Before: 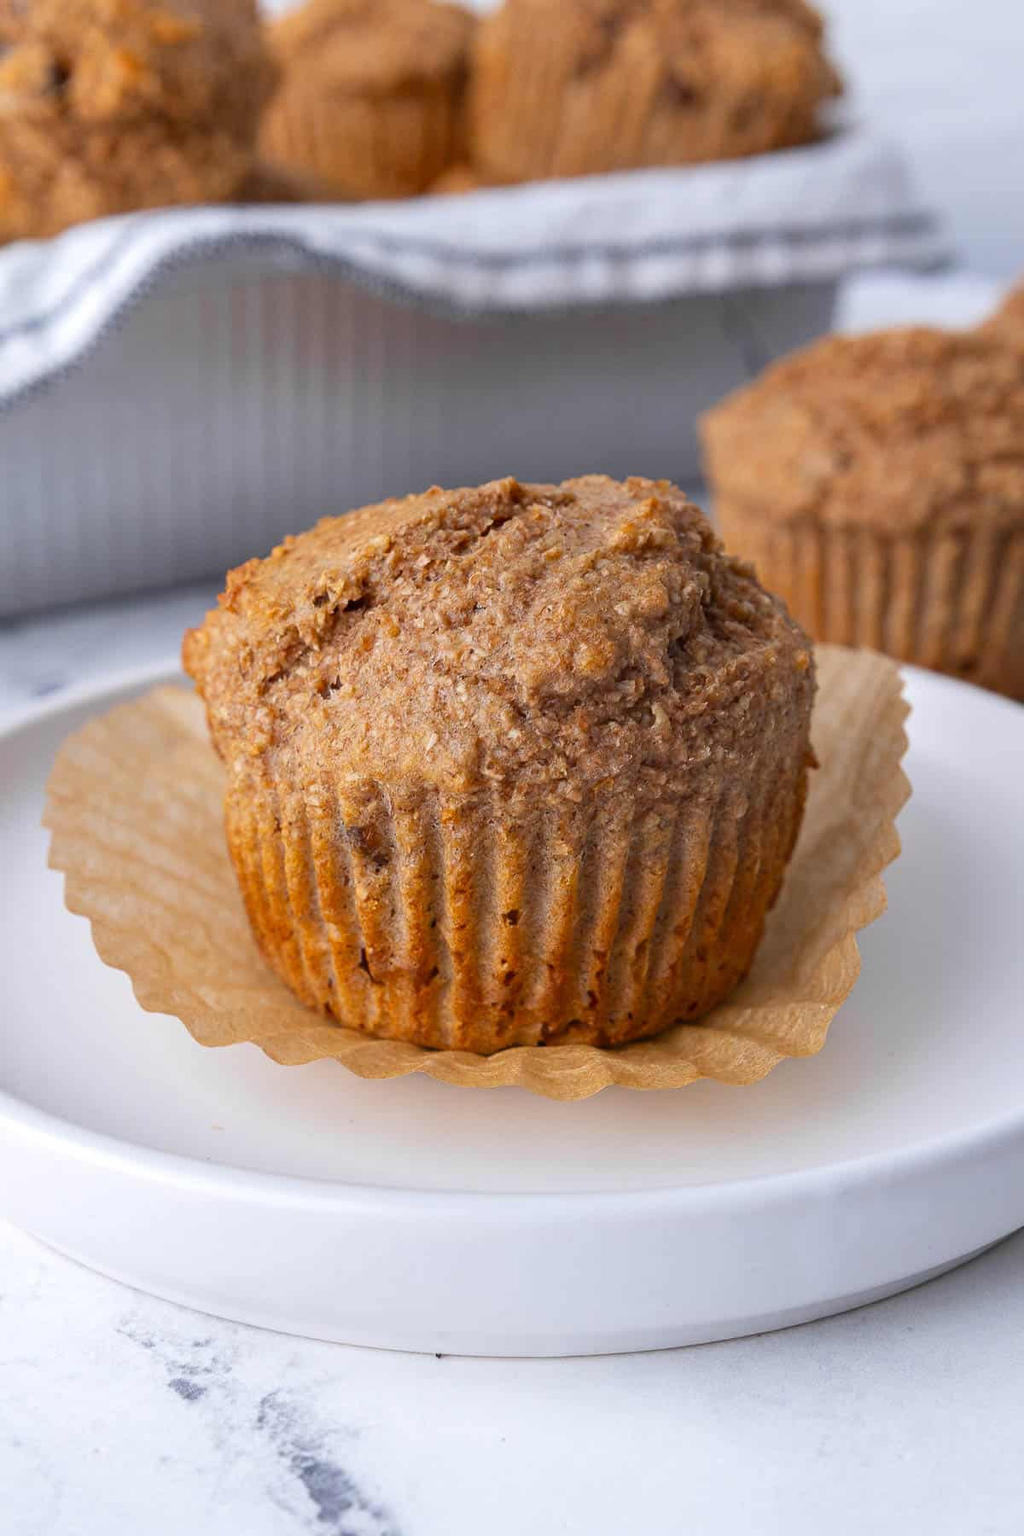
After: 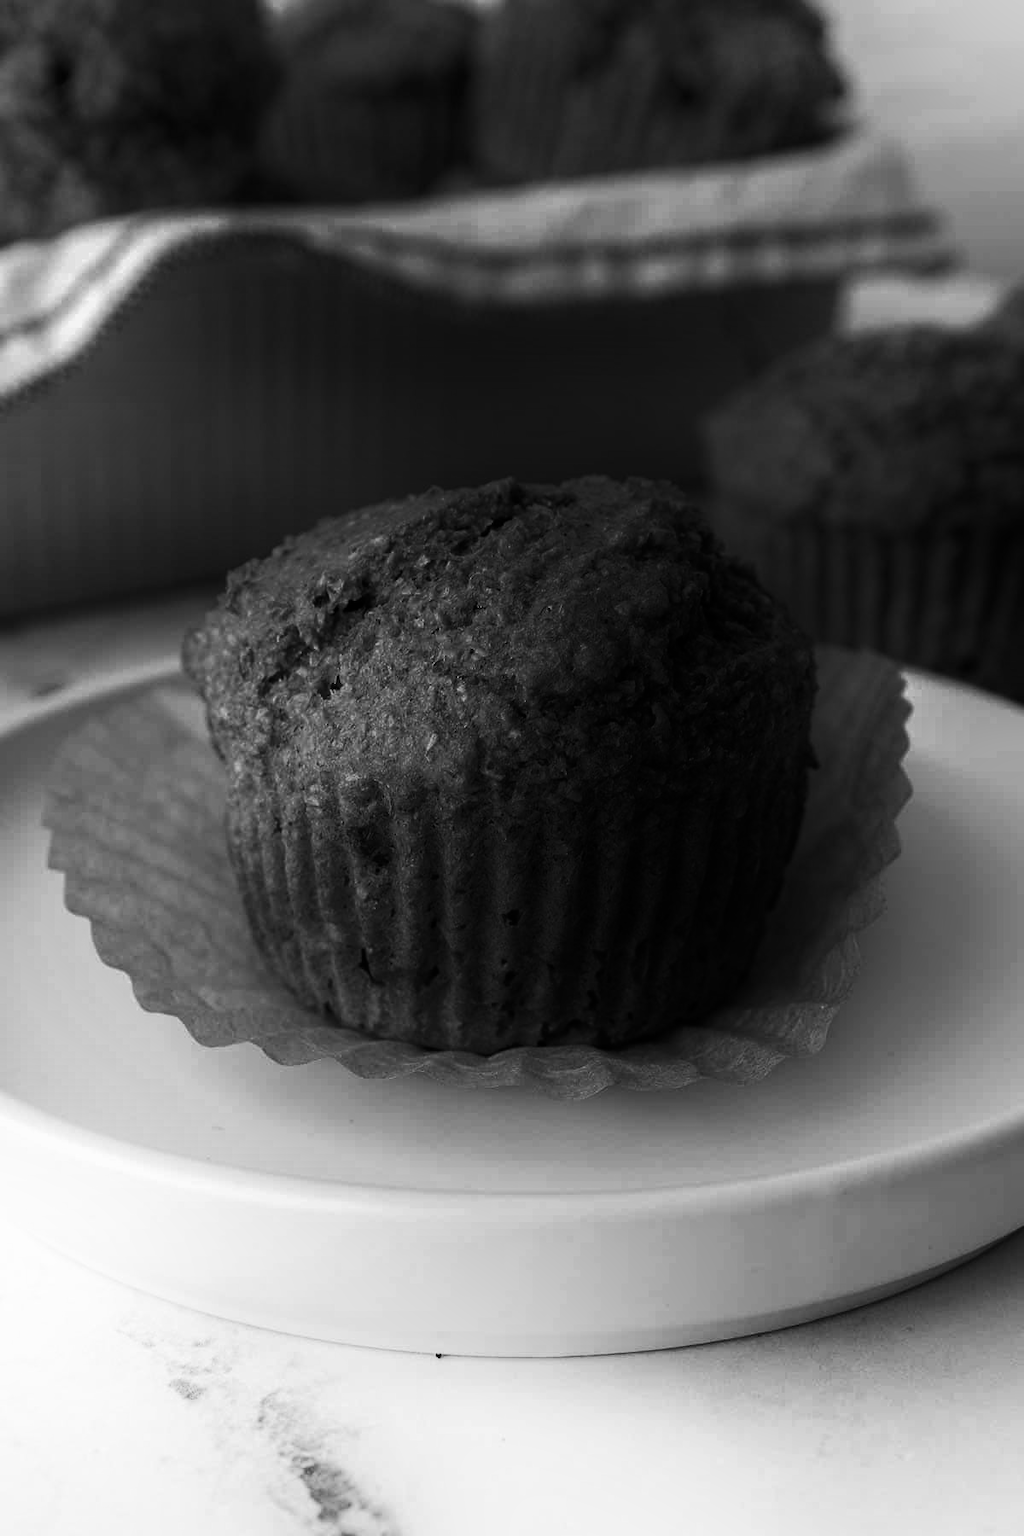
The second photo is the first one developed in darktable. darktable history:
contrast brightness saturation: contrast -0.03, brightness -0.59, saturation -1
shadows and highlights: shadows -90, highlights 90, soften with gaussian
